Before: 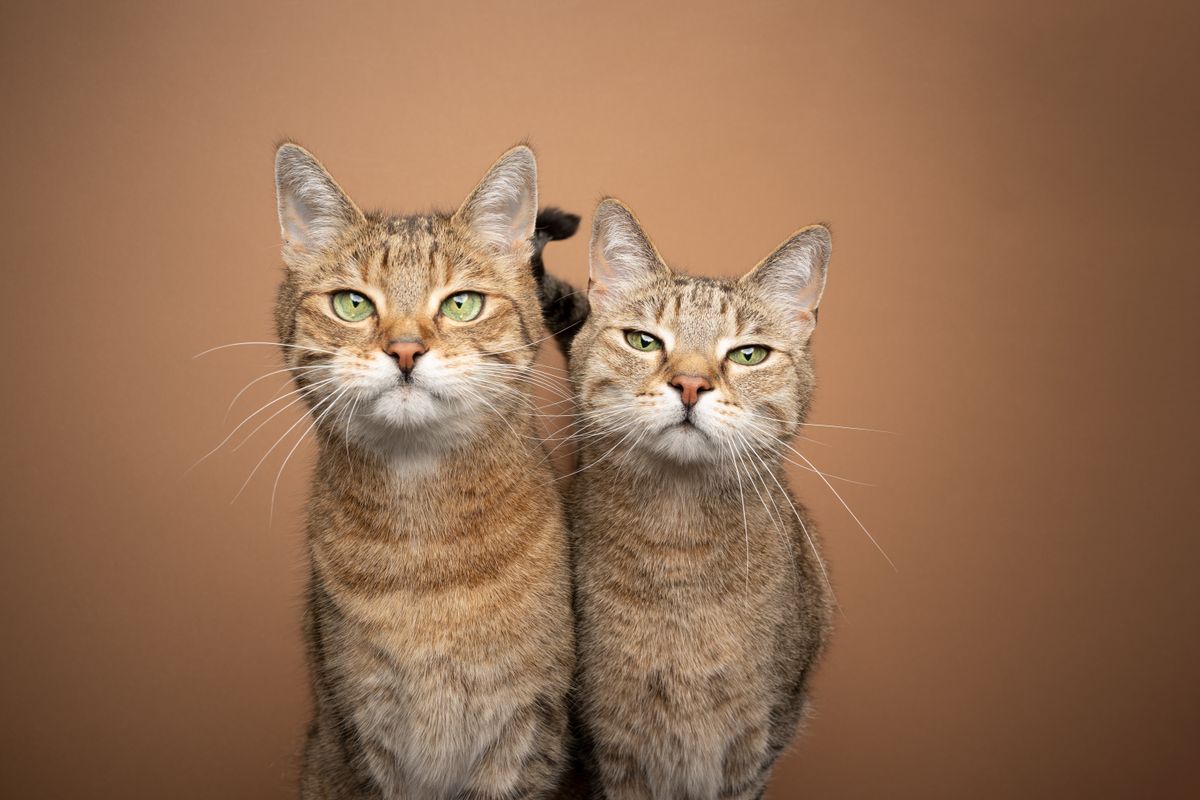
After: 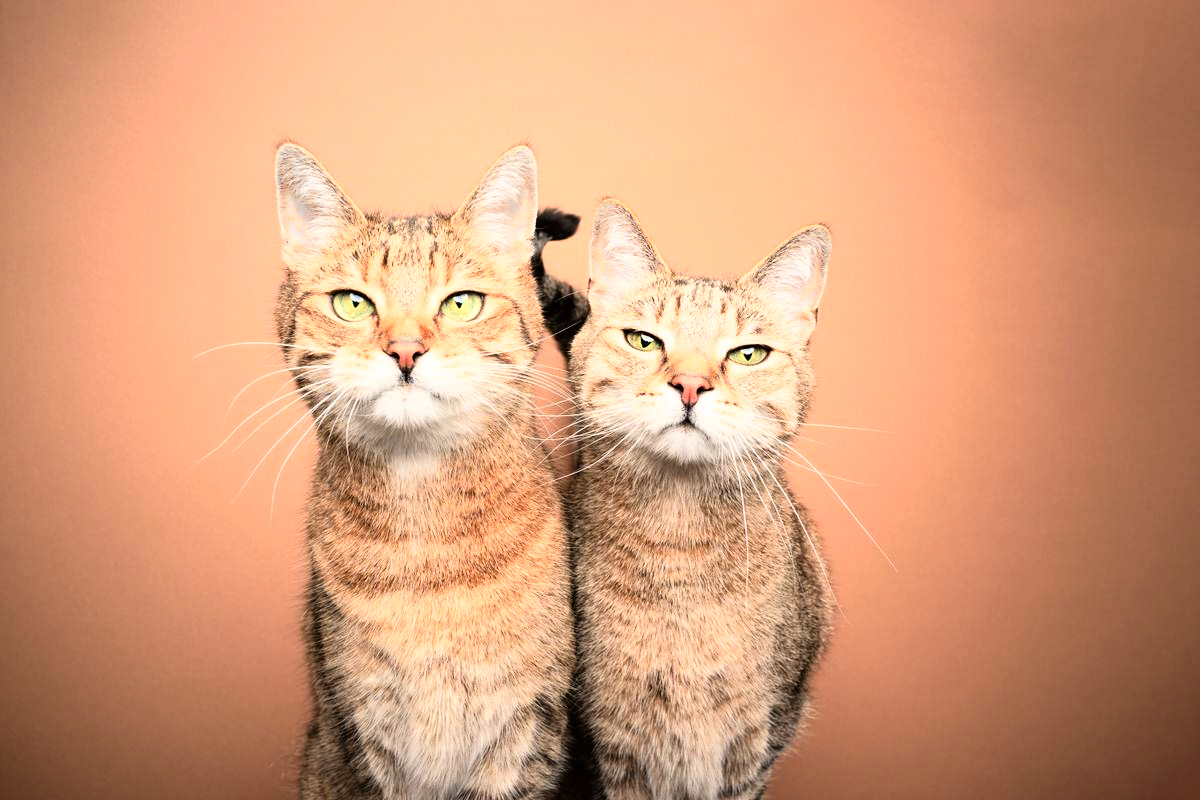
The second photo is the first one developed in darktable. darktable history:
color zones: curves: ch1 [(0.239, 0.552) (0.75, 0.5)]; ch2 [(0.25, 0.462) (0.749, 0.457)]
base curve: curves: ch0 [(0, 0) (0.007, 0.004) (0.027, 0.03) (0.046, 0.07) (0.207, 0.54) (0.442, 0.872) (0.673, 0.972) (1, 1)]
